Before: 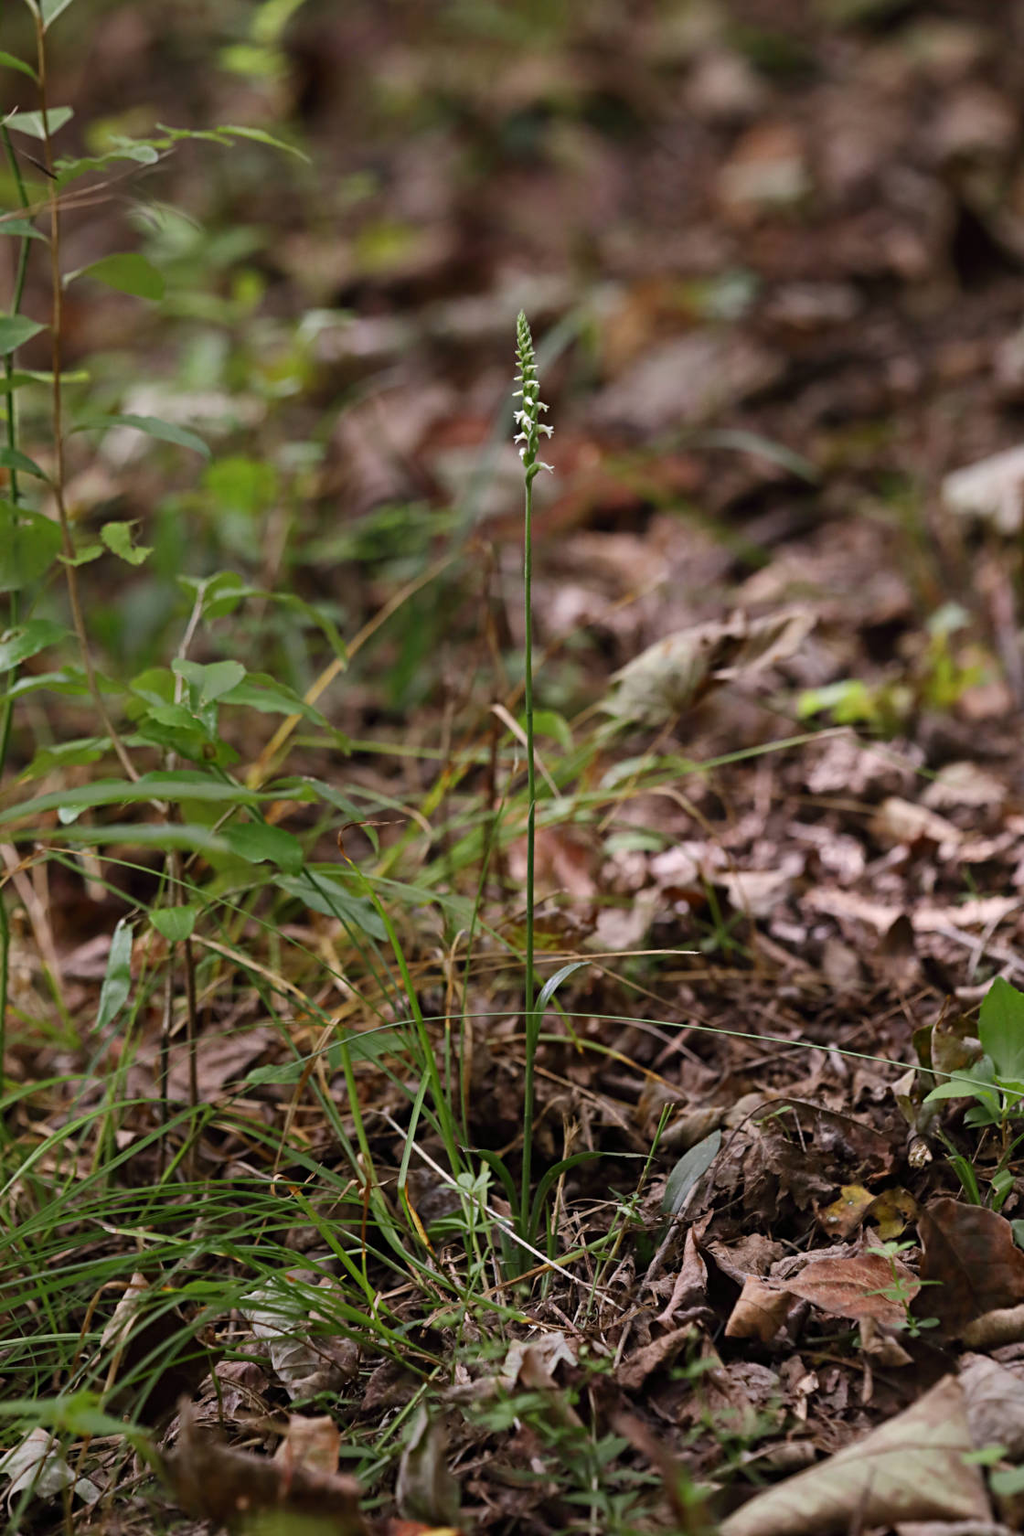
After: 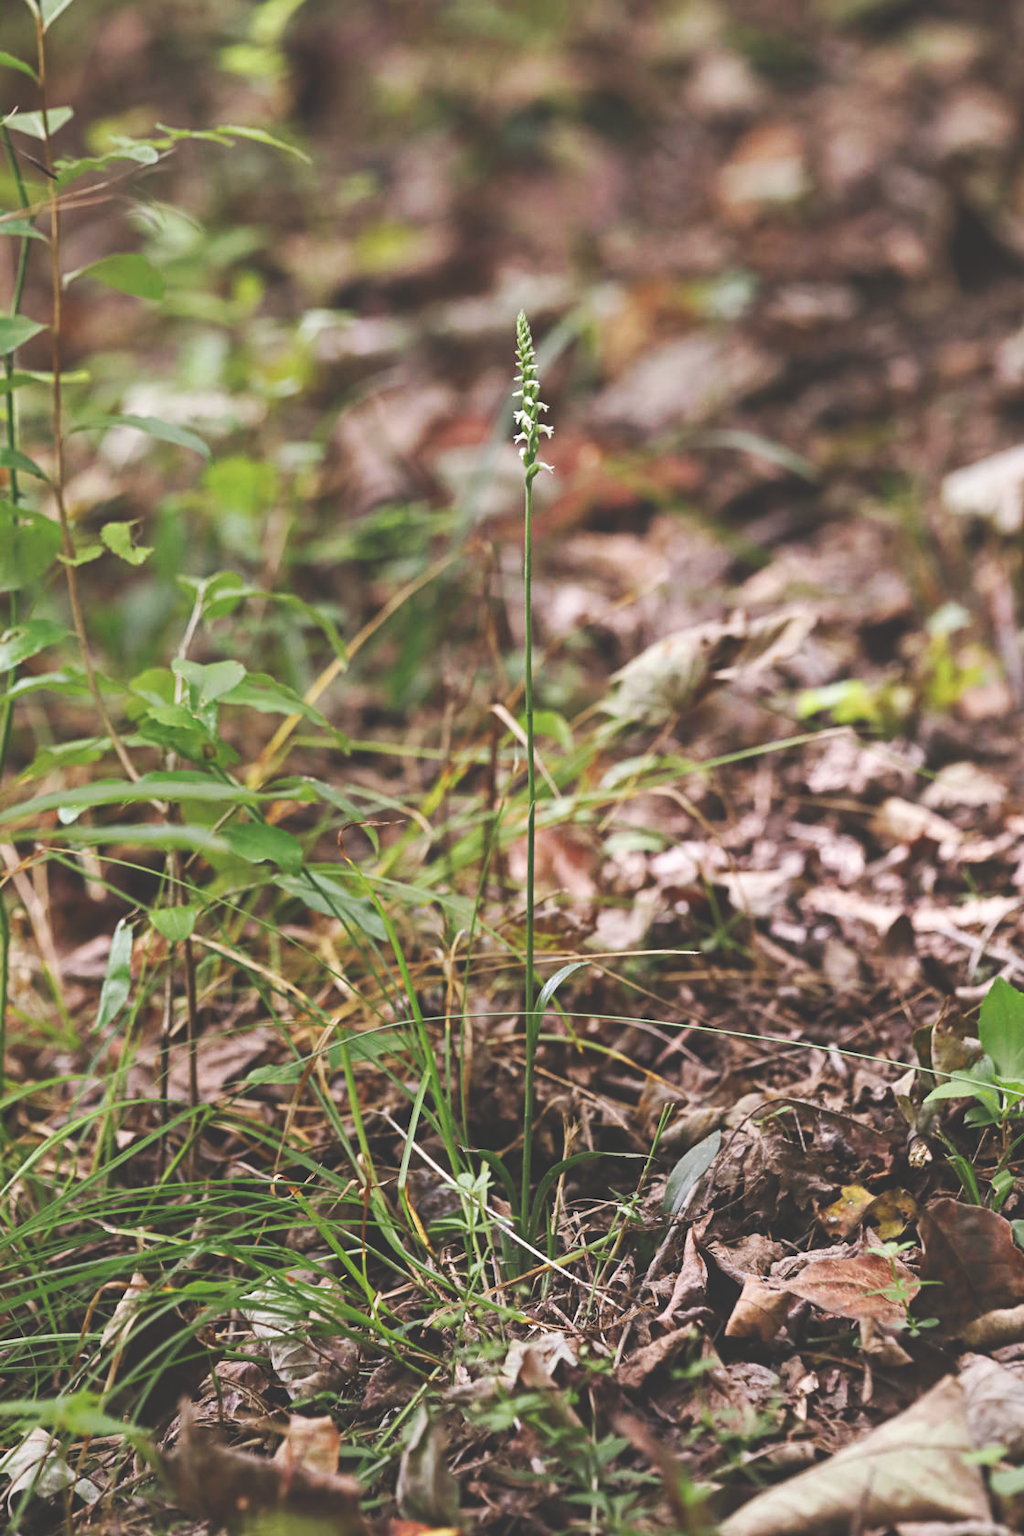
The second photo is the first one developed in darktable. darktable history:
base curve: curves: ch0 [(0, 0) (0.032, 0.025) (0.121, 0.166) (0.206, 0.329) (0.605, 0.79) (1, 1)], preserve colors none
local contrast: highlights 100%, shadows 100%, detail 120%, midtone range 0.2
exposure: black level correction -0.041, exposure 0.064 EV, compensate highlight preservation false
